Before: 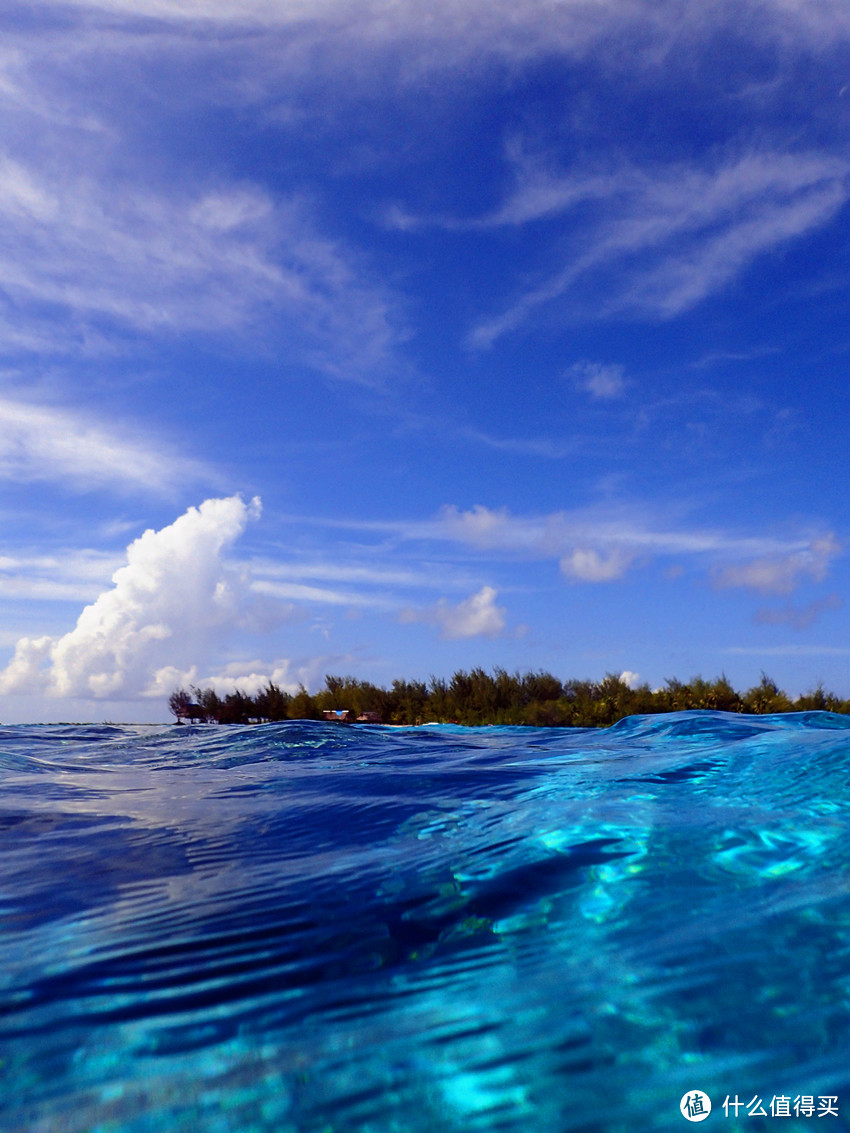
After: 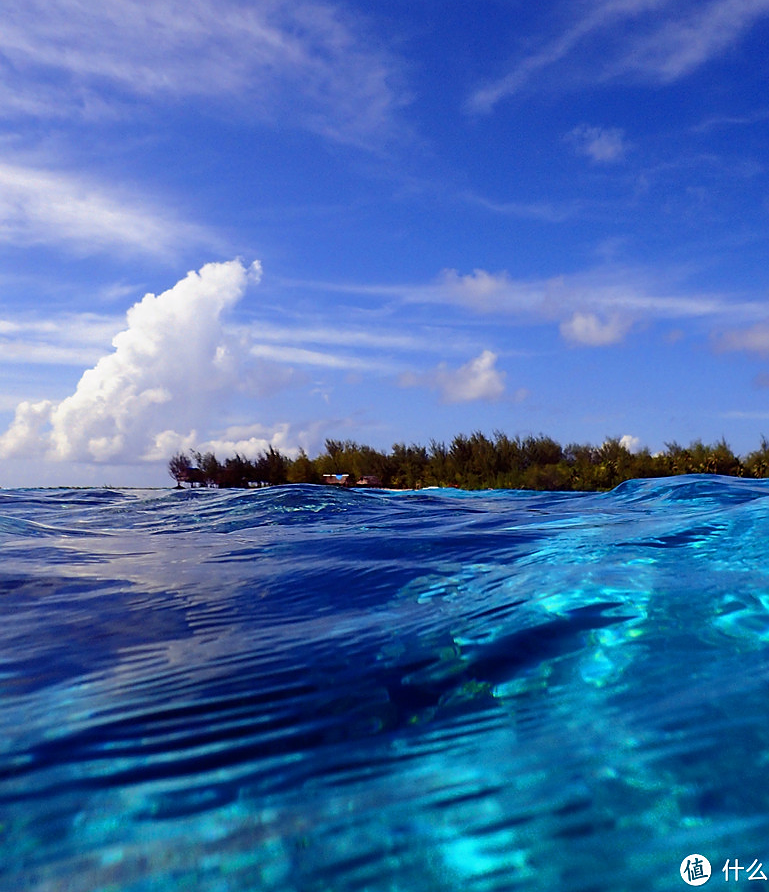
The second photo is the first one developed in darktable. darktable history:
sharpen: radius 1
crop: top 20.916%, right 9.437%, bottom 0.316%
